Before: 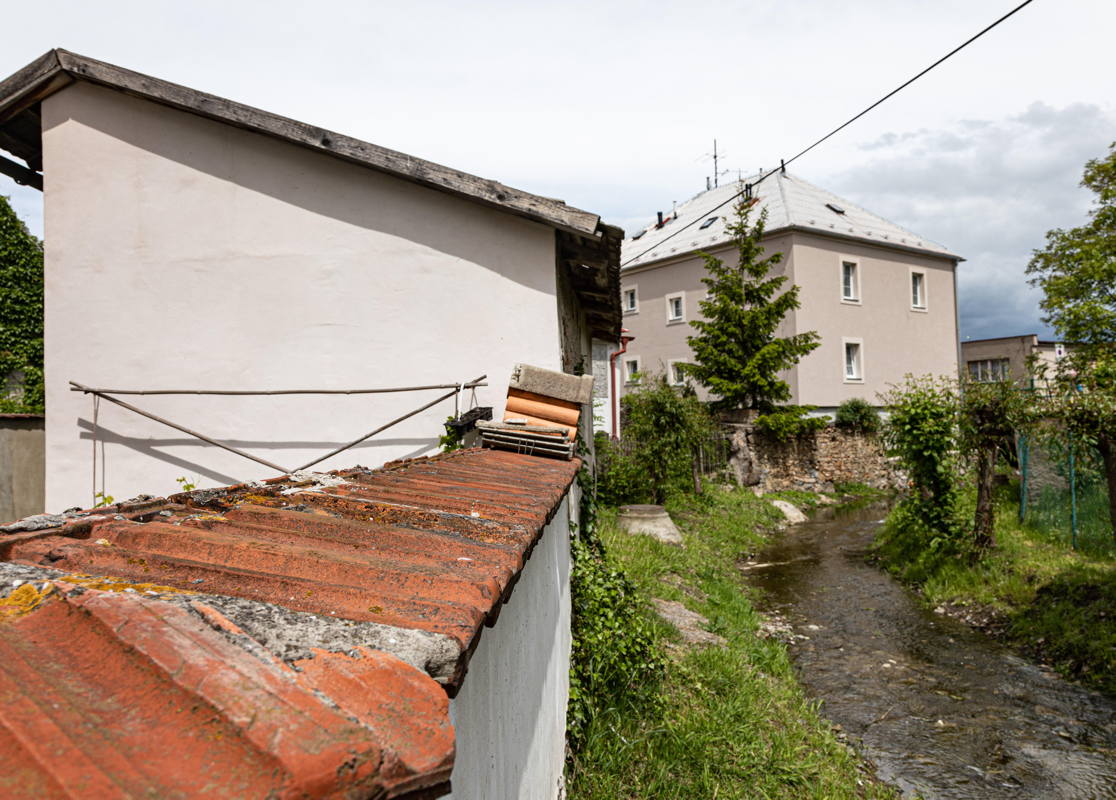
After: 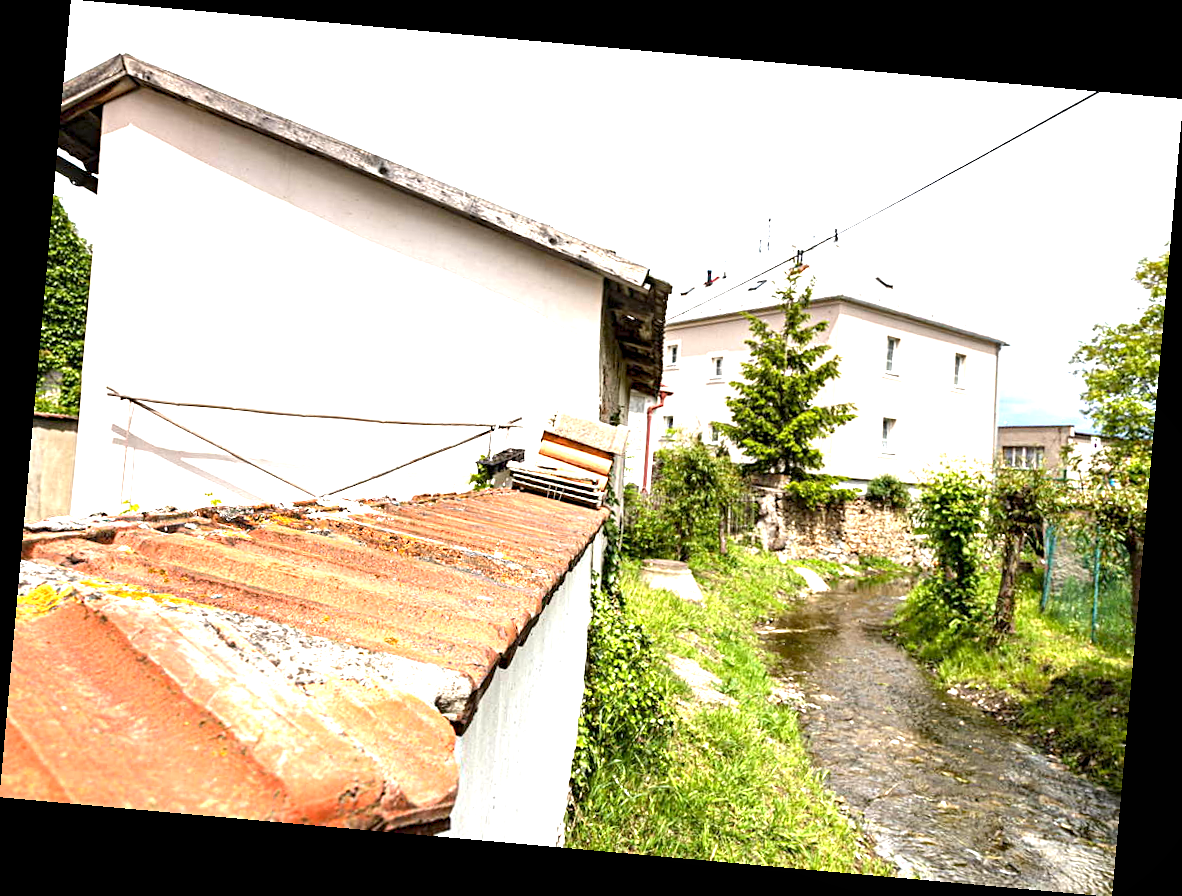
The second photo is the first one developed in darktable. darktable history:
sharpen: amount 0.2
local contrast: mode bilateral grid, contrast 100, coarseness 100, detail 94%, midtone range 0.2
exposure: black level correction 0.001, exposure 2 EV, compensate highlight preservation false
levels: mode automatic
rotate and perspective: rotation 5.12°, automatic cropping off
